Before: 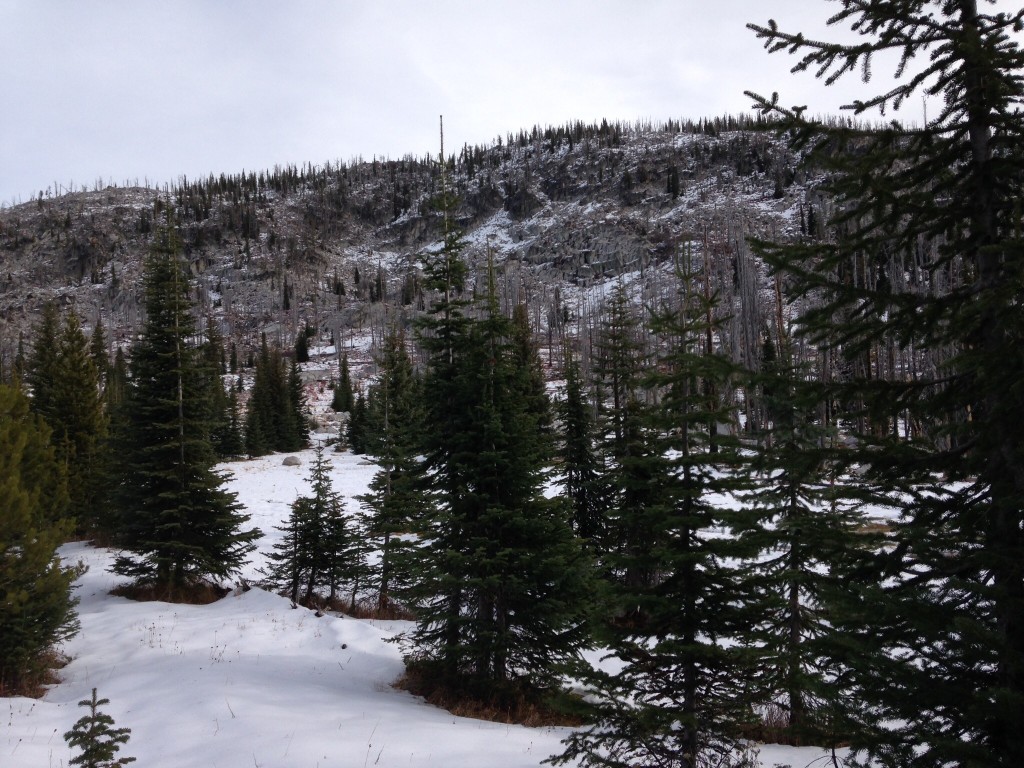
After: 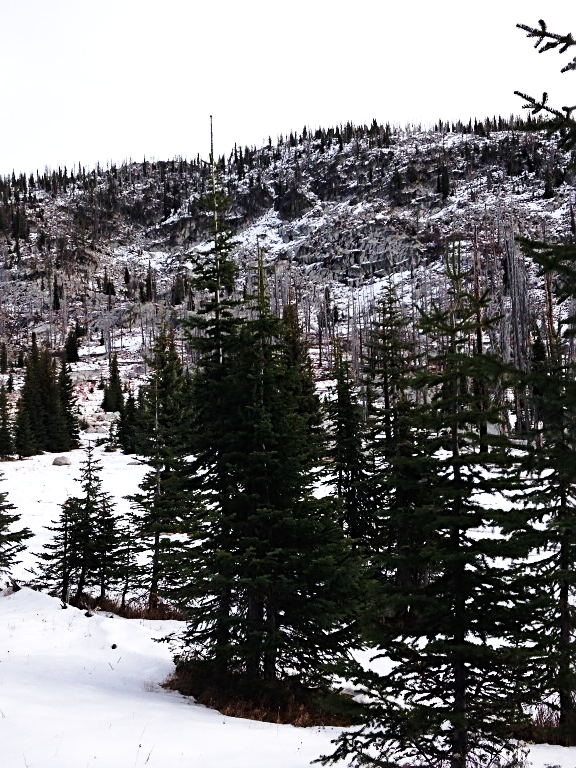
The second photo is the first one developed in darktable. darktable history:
base curve: curves: ch0 [(0, 0) (0.028, 0.03) (0.121, 0.232) (0.46, 0.748) (0.859, 0.968) (1, 1)], preserve colors none
tone equalizer: -8 EV -0.417 EV, -7 EV -0.389 EV, -6 EV -0.333 EV, -5 EV -0.222 EV, -3 EV 0.222 EV, -2 EV 0.333 EV, -1 EV 0.389 EV, +0 EV 0.417 EV, edges refinement/feathering 500, mask exposure compensation -1.57 EV, preserve details no
sharpen: radius 2.767
crop and rotate: left 22.516%, right 21.234%
